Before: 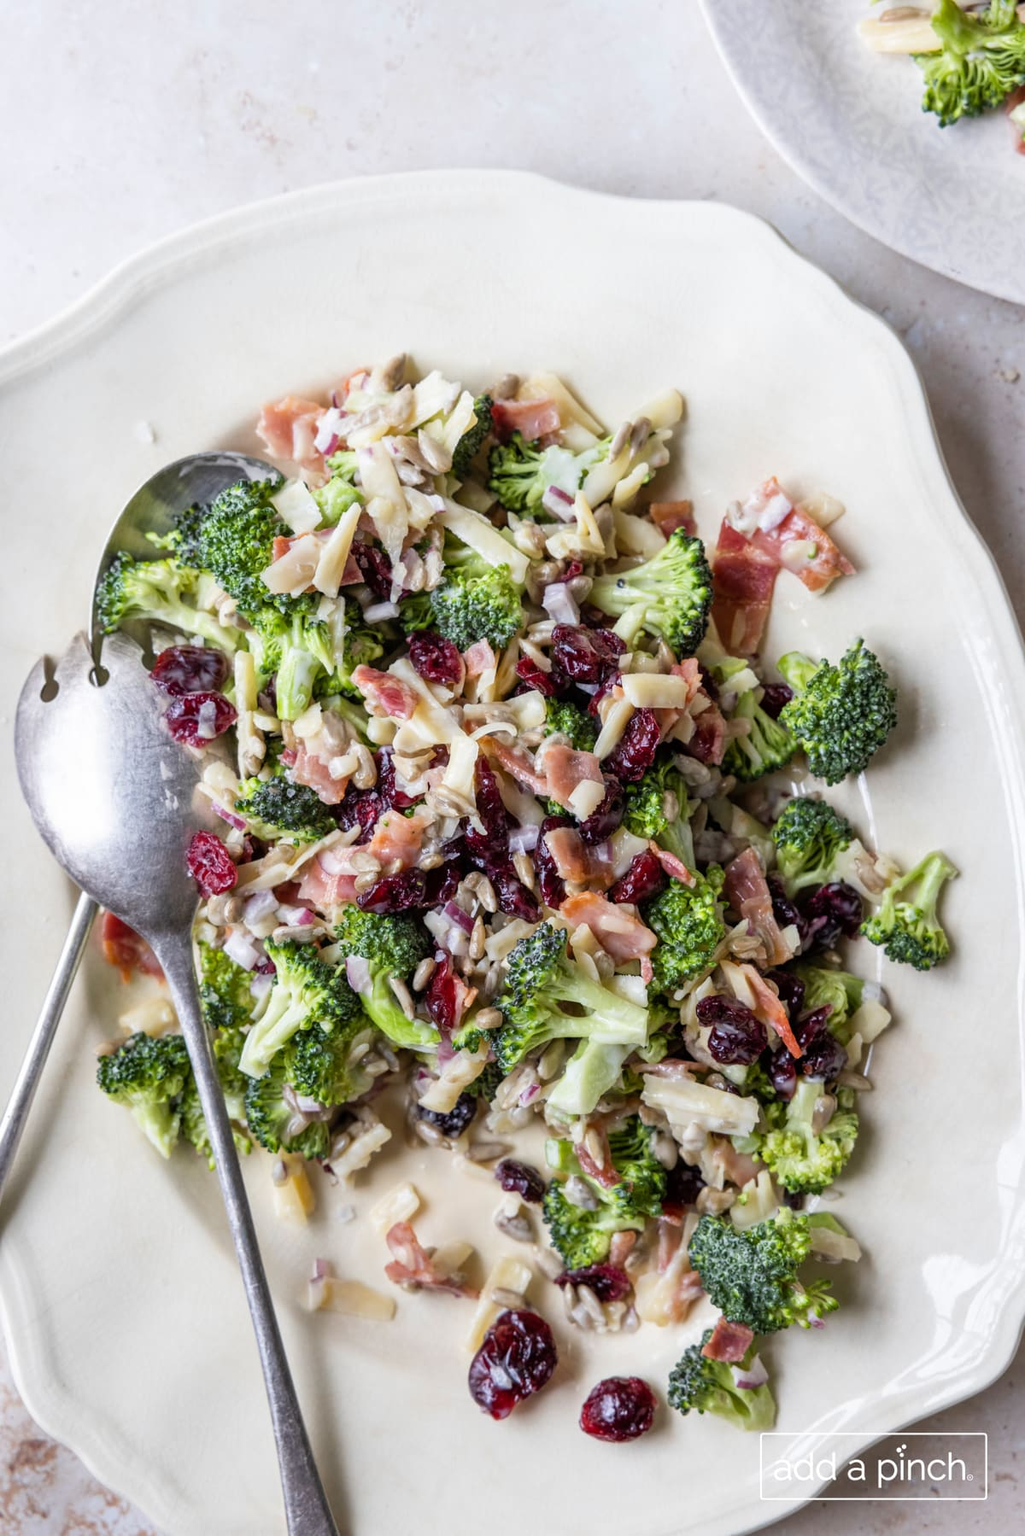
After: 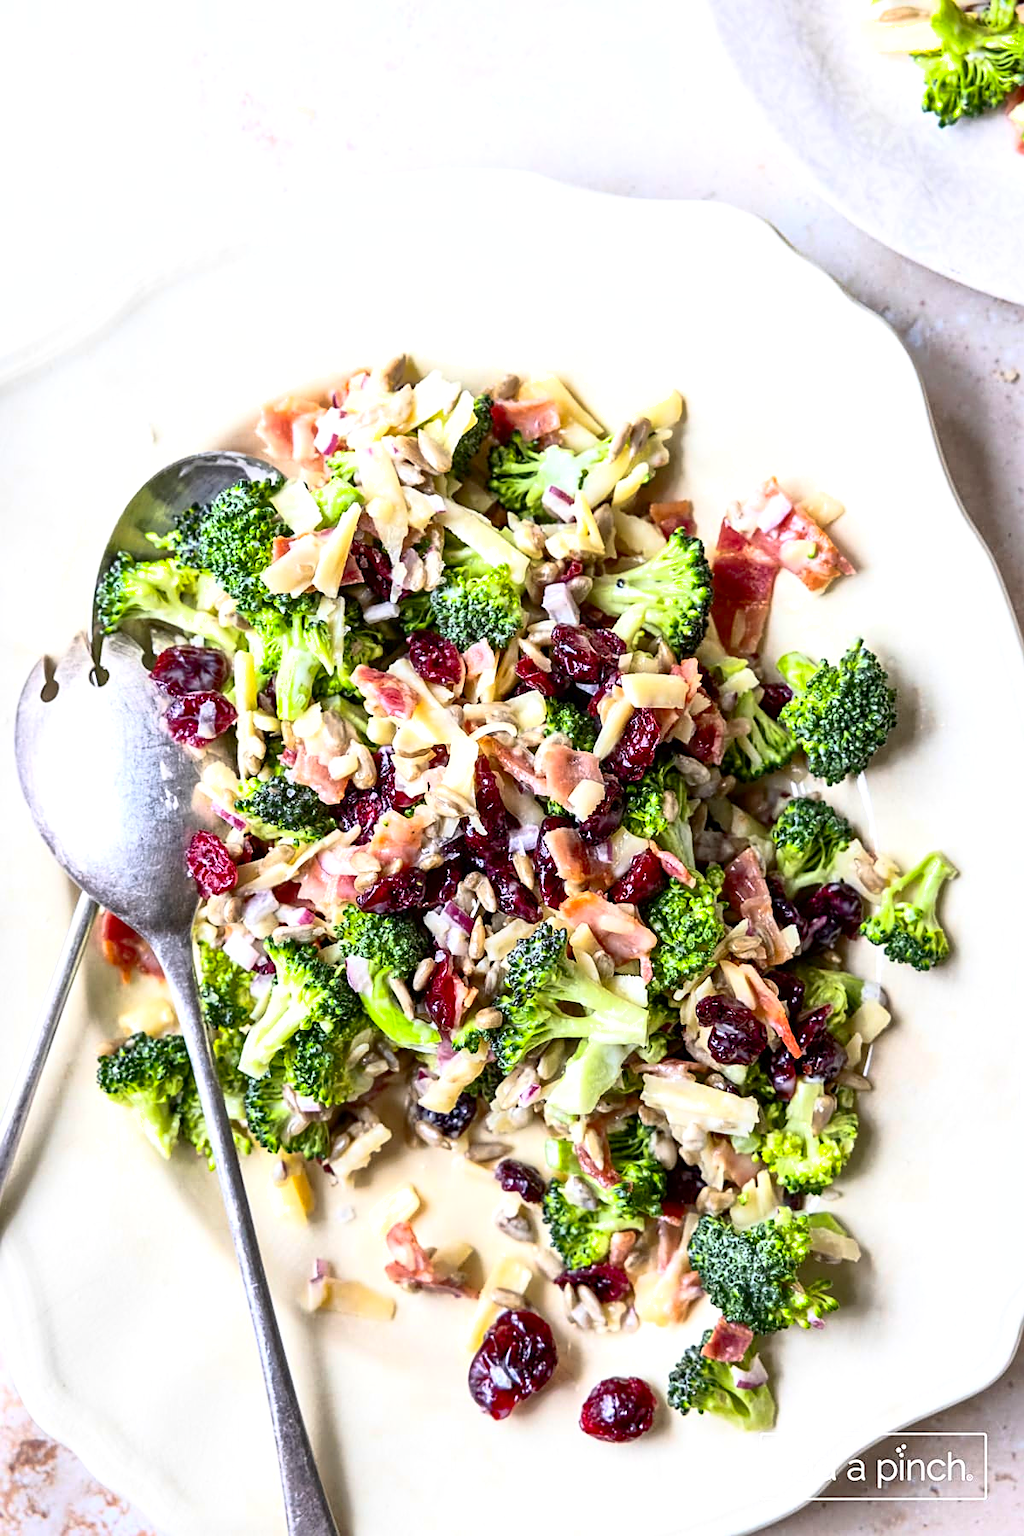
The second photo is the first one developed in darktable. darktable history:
exposure: exposure 0.426 EV, compensate highlight preservation false
sharpen: on, module defaults
shadows and highlights: on, module defaults
contrast brightness saturation: contrast 0.4, brightness 0.1, saturation 0.21
local contrast: mode bilateral grid, contrast 20, coarseness 50, detail 120%, midtone range 0.2
